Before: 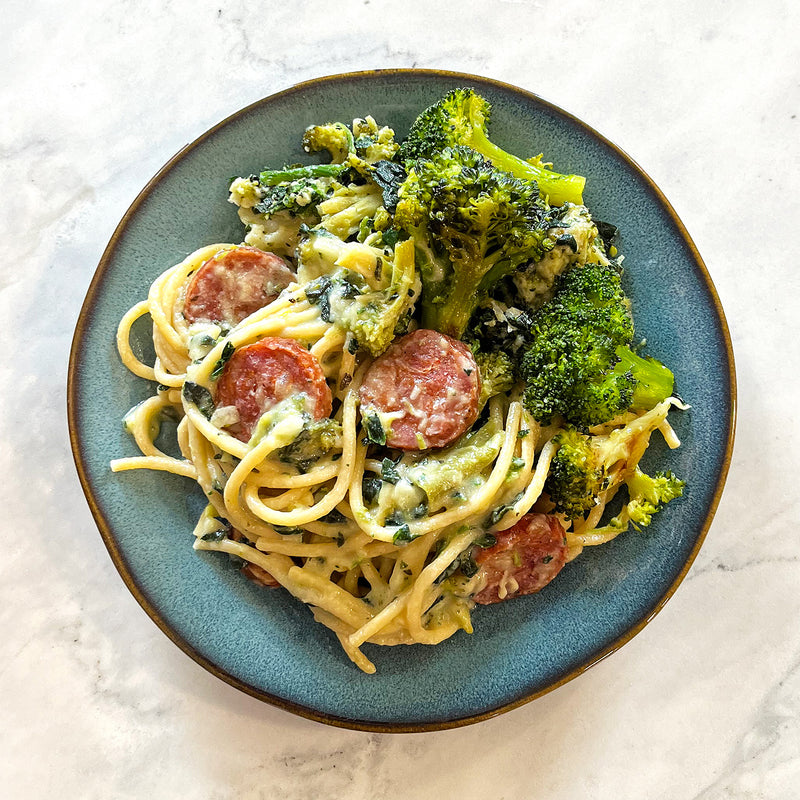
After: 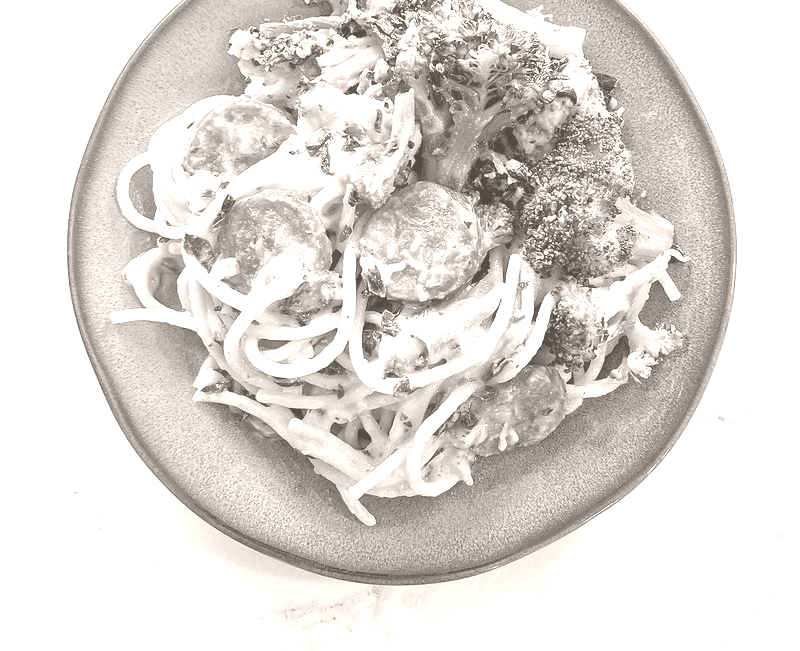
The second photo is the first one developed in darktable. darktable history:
colorize: hue 34.49°, saturation 35.33%, source mix 100%, lightness 55%, version 1
shadows and highlights: on, module defaults
crop and rotate: top 18.507%
